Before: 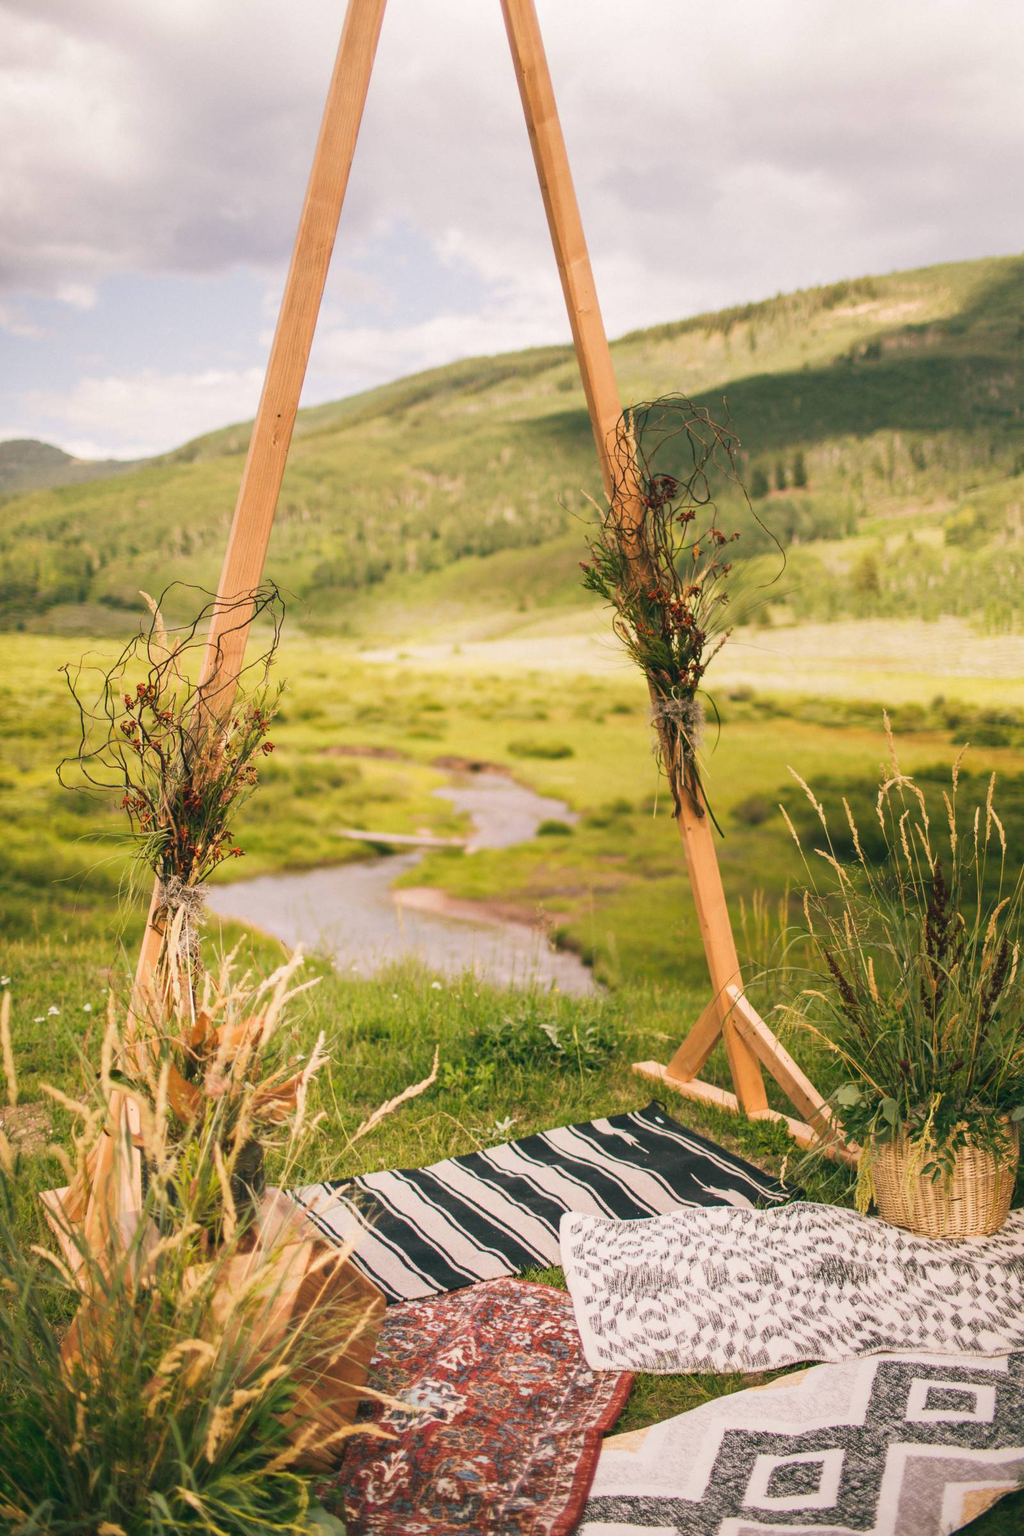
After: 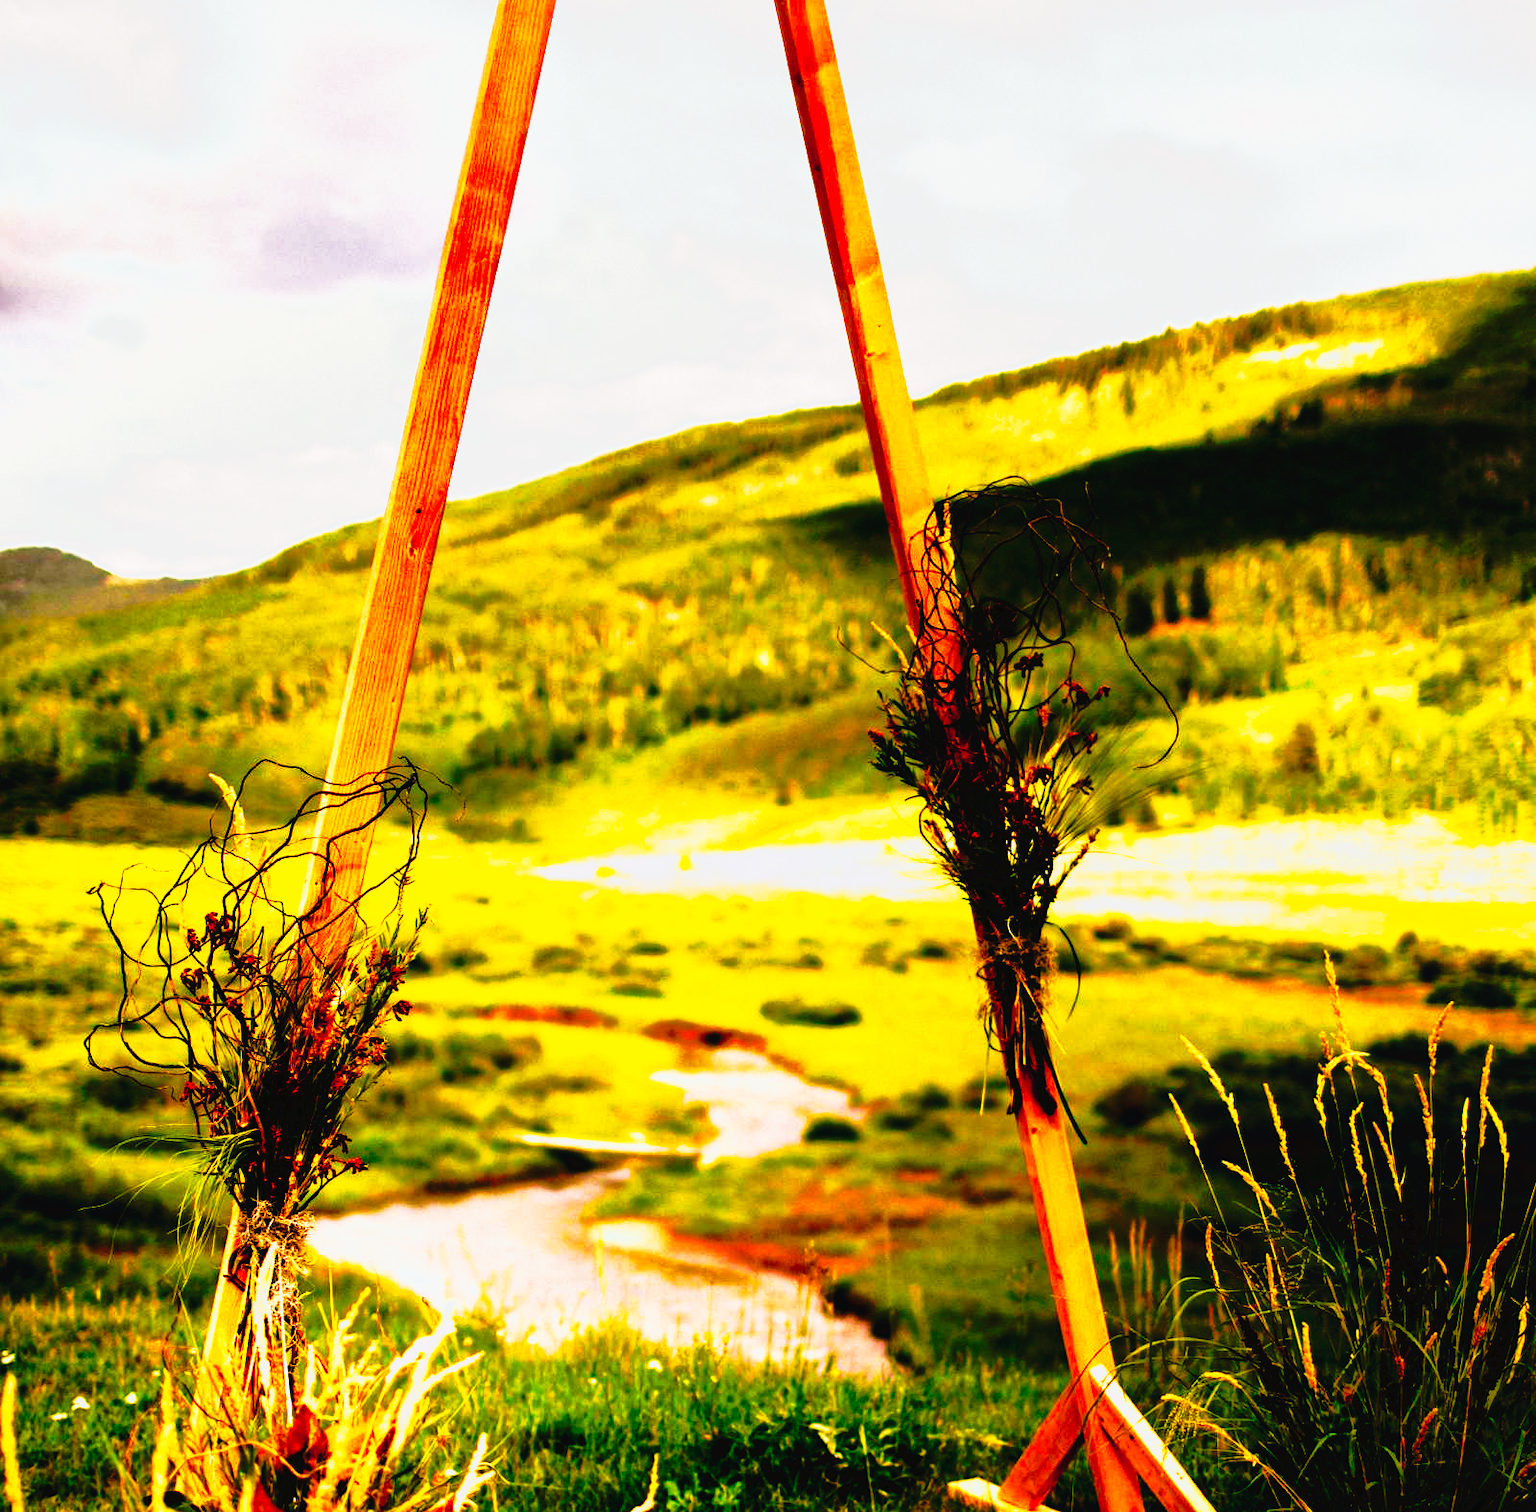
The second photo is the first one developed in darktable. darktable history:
tone curve: curves: ch0 [(0, 0) (0.003, 0.005) (0.011, 0.005) (0.025, 0.006) (0.044, 0.008) (0.069, 0.01) (0.1, 0.012) (0.136, 0.015) (0.177, 0.019) (0.224, 0.017) (0.277, 0.015) (0.335, 0.018) (0.399, 0.043) (0.468, 0.118) (0.543, 0.349) (0.623, 0.591) (0.709, 0.88) (0.801, 0.983) (0.898, 0.973) (1, 1)], preserve colors none
shadows and highlights: on, module defaults
crop and rotate: top 4.903%, bottom 29.368%
exposure: compensate exposure bias true, compensate highlight preservation false
